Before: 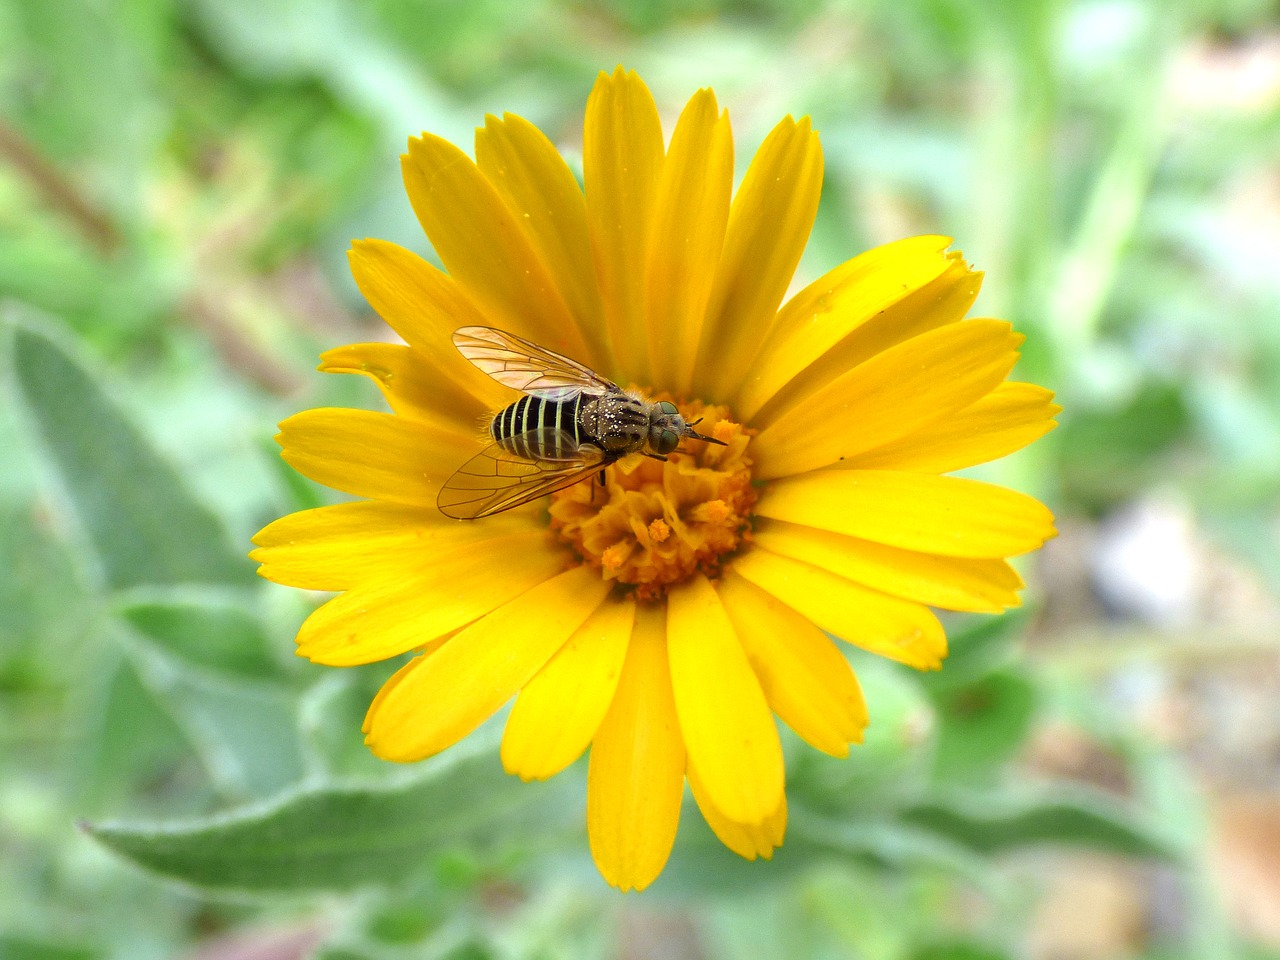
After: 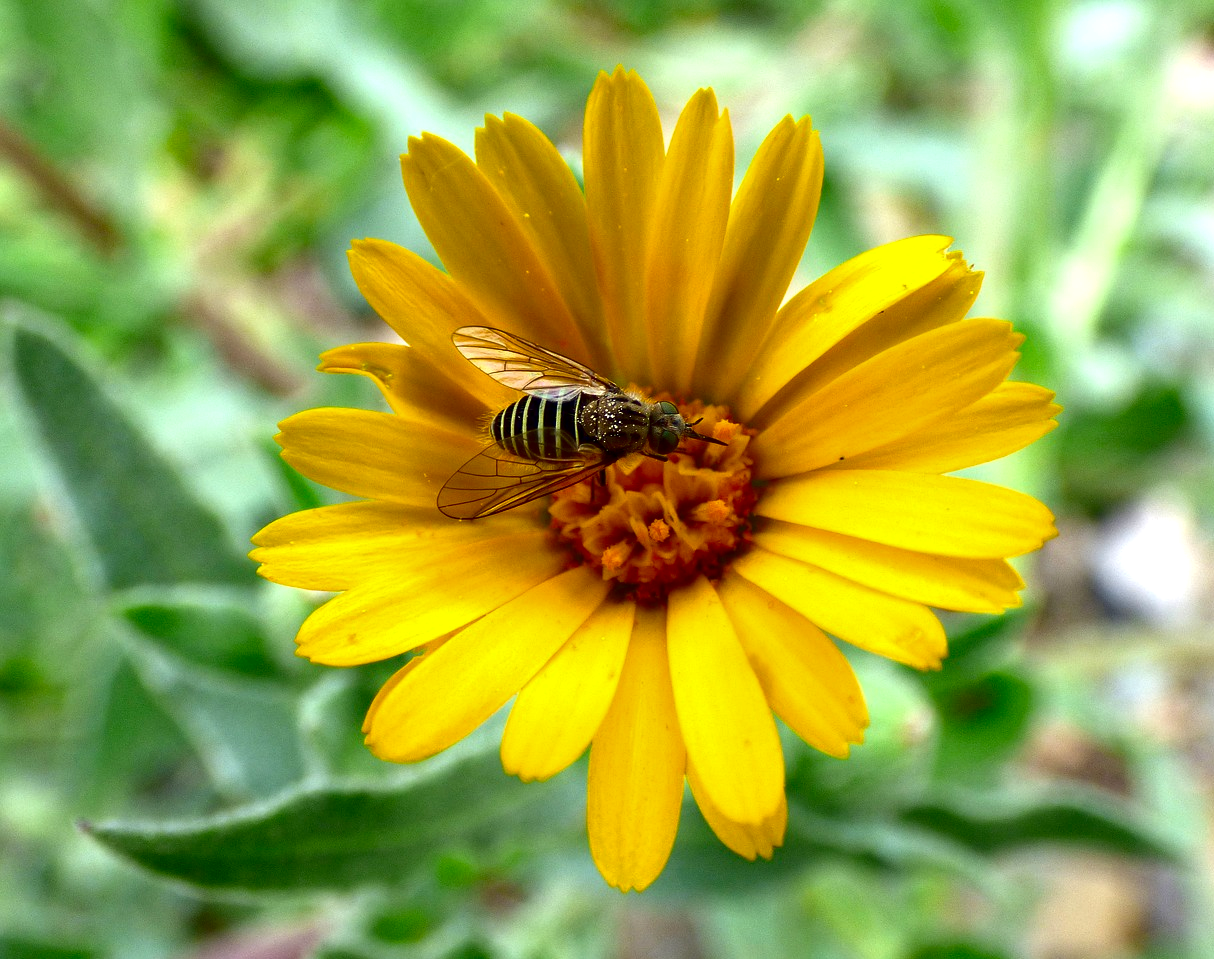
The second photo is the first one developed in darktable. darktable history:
contrast equalizer: y [[0.6 ×6], [0.55 ×6], [0 ×6], [0 ×6], [0 ×6]], mix 0.319
contrast brightness saturation: contrast 0.097, brightness -0.28, saturation 0.137
crop and rotate: left 0%, right 5.105%
